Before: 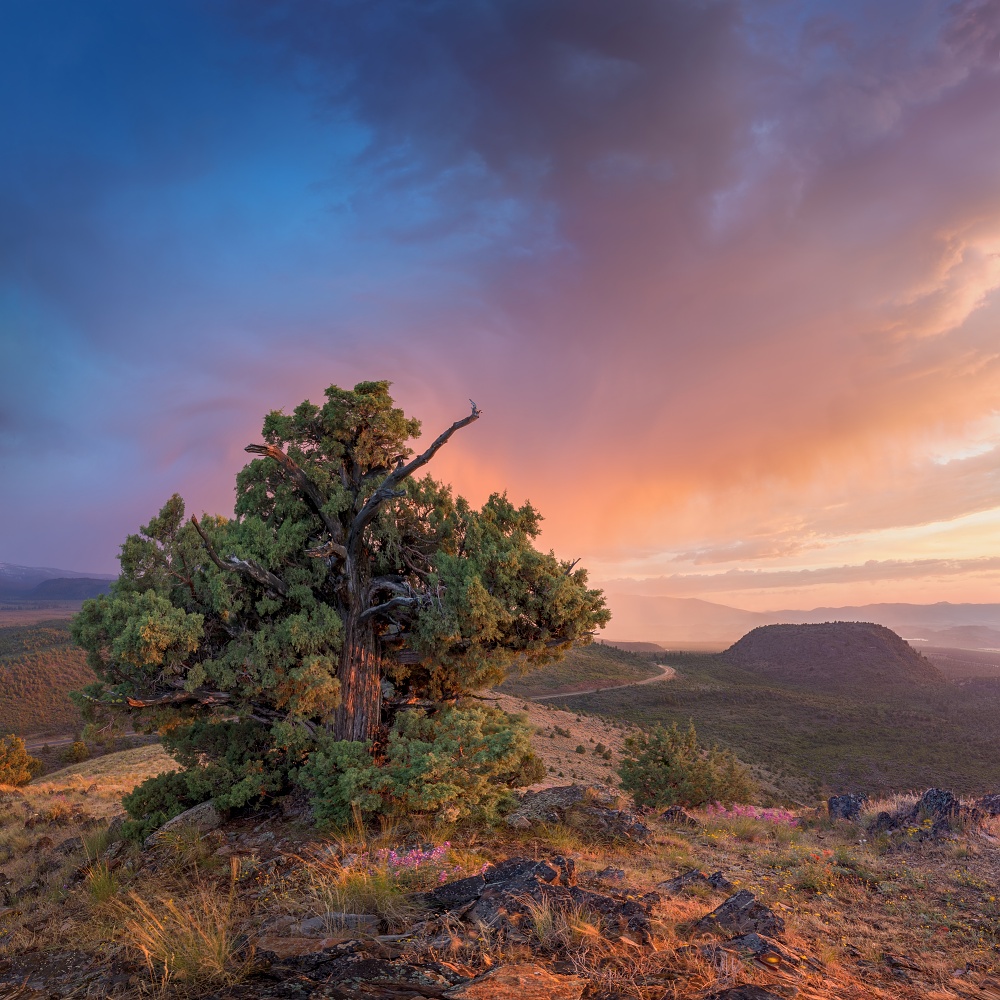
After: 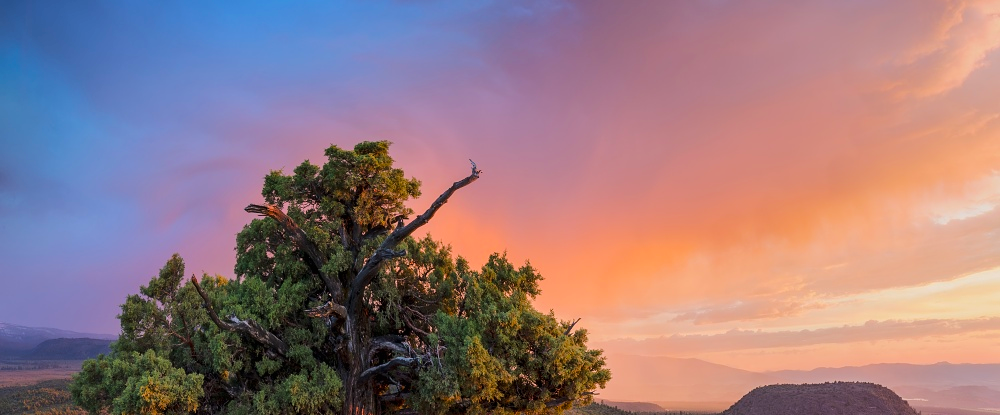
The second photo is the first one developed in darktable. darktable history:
color balance rgb: global offset › hue 171.88°, perceptual saturation grading › global saturation 24.985%, global vibrance 10.921%
tone curve: curves: ch0 [(0, 0.003) (0.211, 0.174) (0.482, 0.519) (0.843, 0.821) (0.992, 0.971)]; ch1 [(0, 0) (0.276, 0.206) (0.393, 0.364) (0.482, 0.477) (0.506, 0.5) (0.523, 0.523) (0.572, 0.592) (0.635, 0.665) (0.695, 0.759) (1, 1)]; ch2 [(0, 0) (0.438, 0.456) (0.498, 0.497) (0.536, 0.527) (0.562, 0.584) (0.619, 0.602) (0.698, 0.698) (1, 1)], color space Lab, linked channels, preserve colors none
crop and rotate: top 24.03%, bottom 34.408%
